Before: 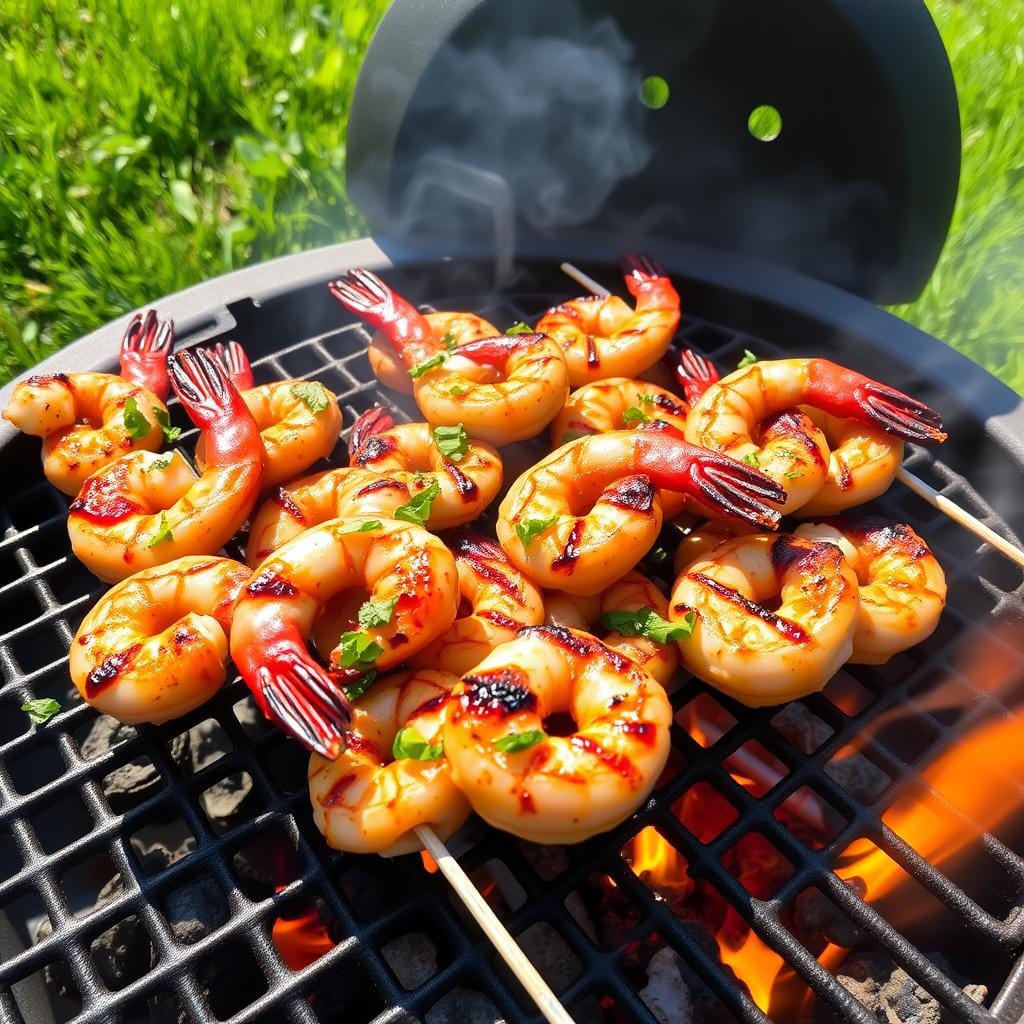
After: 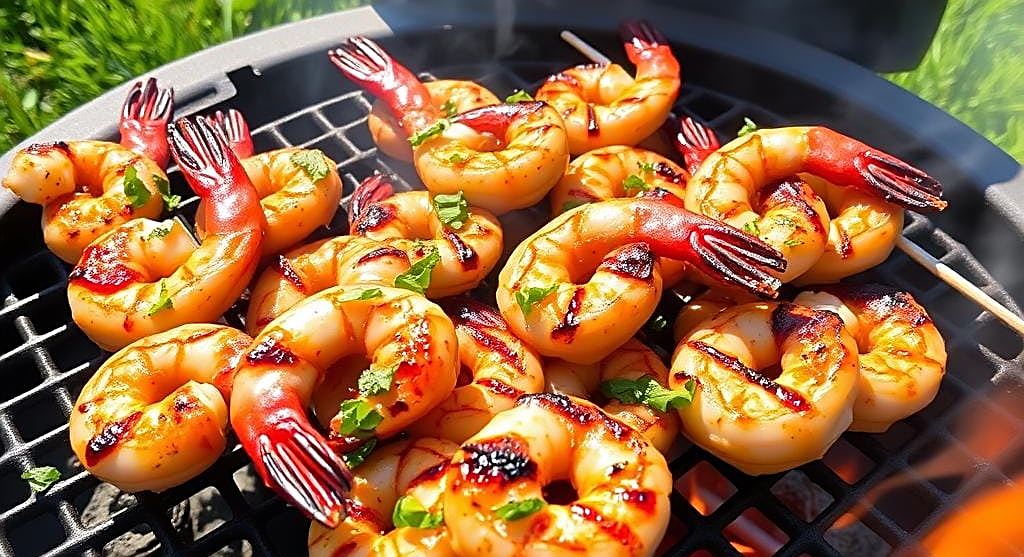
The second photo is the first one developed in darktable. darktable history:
exposure: exposure -0.003 EV, compensate exposure bias true, compensate highlight preservation false
crop and rotate: top 22.734%, bottom 22.843%
sharpen: amount 0.747
